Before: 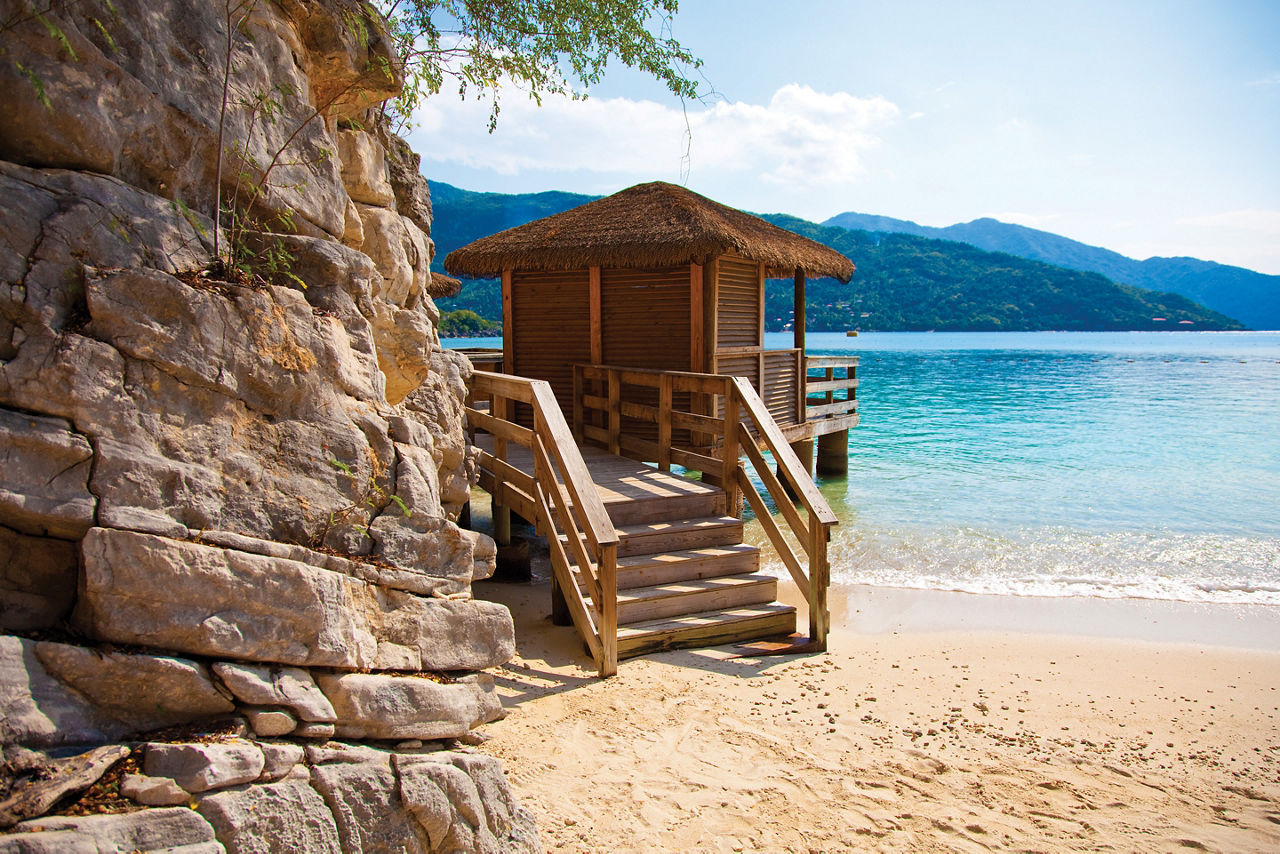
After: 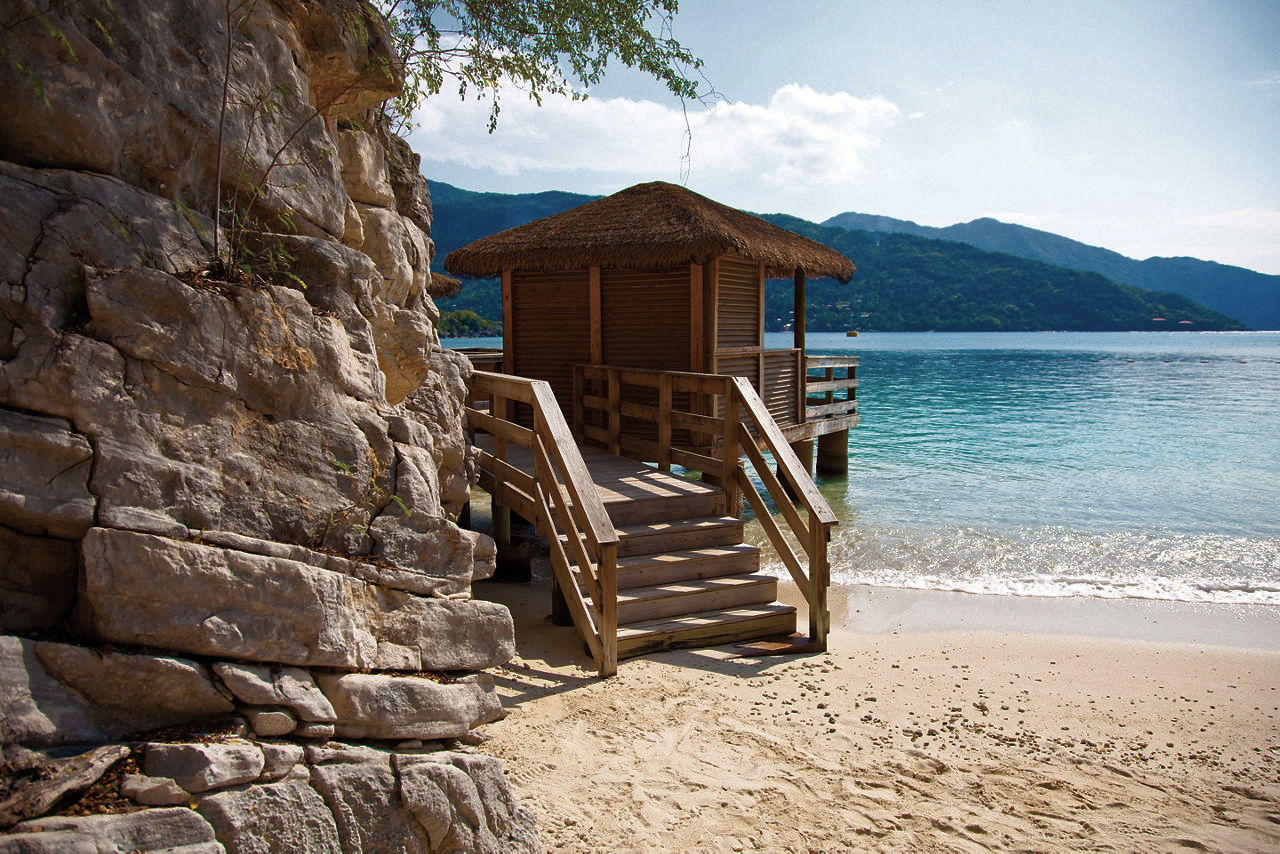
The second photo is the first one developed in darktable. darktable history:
color correction: saturation 0.85
rgb curve: curves: ch0 [(0, 0) (0.415, 0.237) (1, 1)]
